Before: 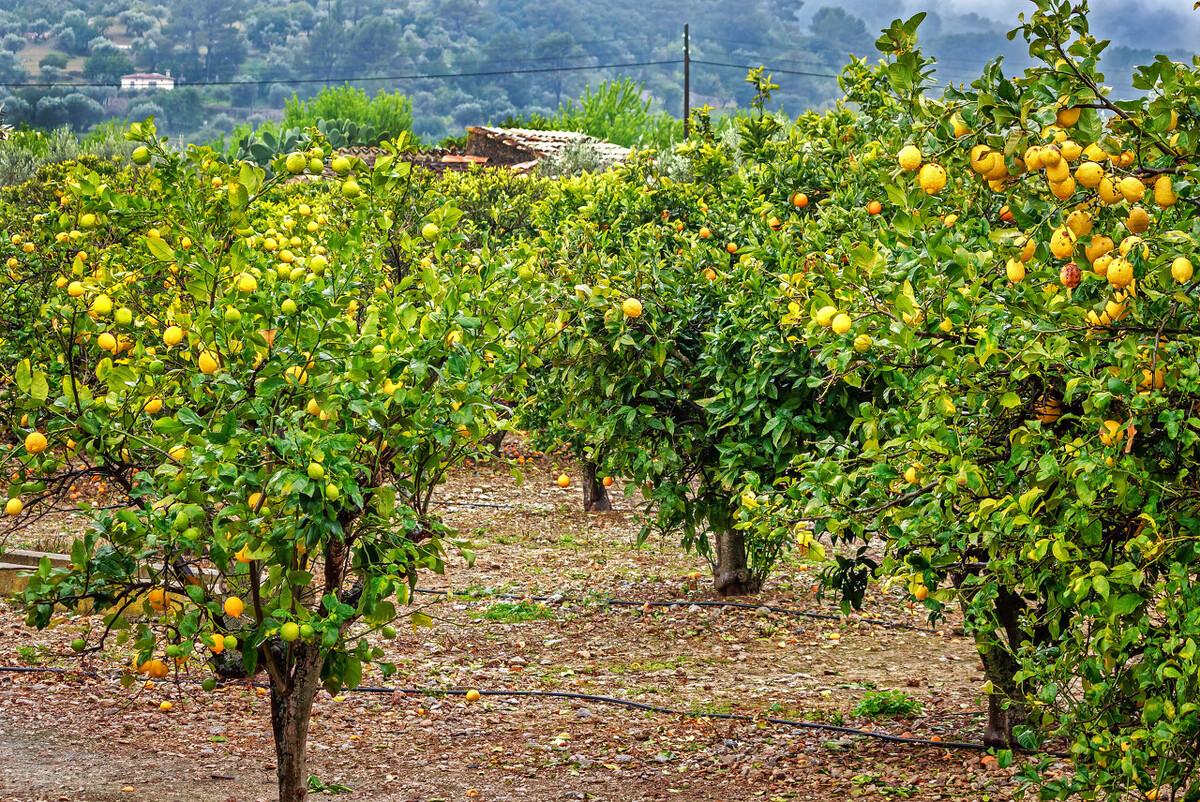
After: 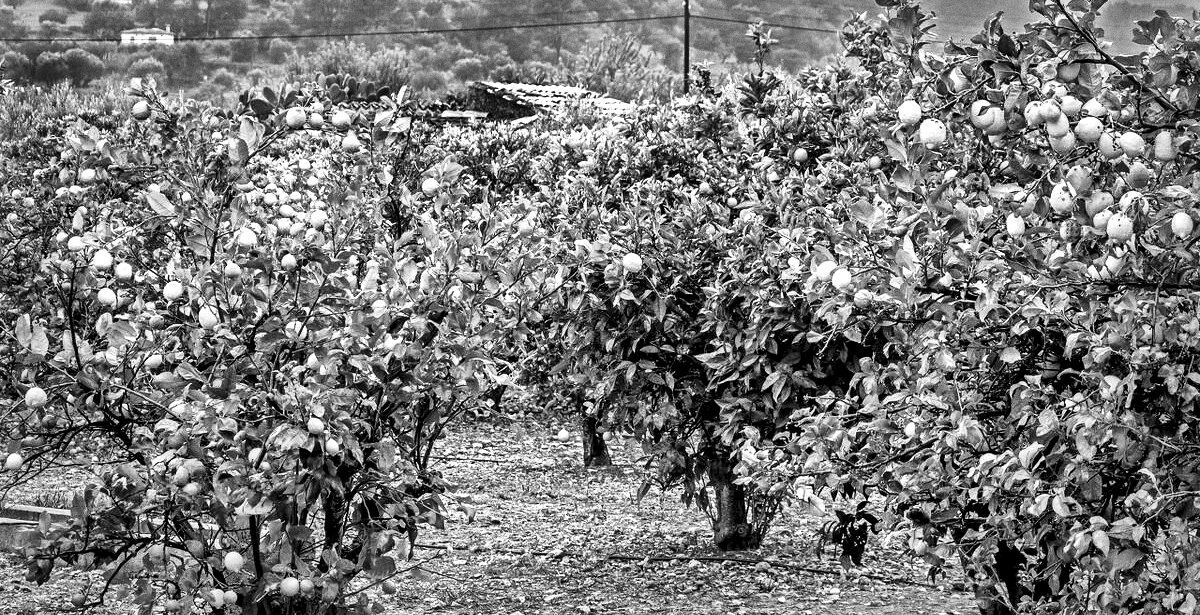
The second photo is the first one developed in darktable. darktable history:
shadows and highlights: soften with gaussian
grain: coarseness 0.09 ISO
monochrome: on, module defaults
crop: top 5.667%, bottom 17.637%
local contrast: mode bilateral grid, contrast 44, coarseness 69, detail 214%, midtone range 0.2
